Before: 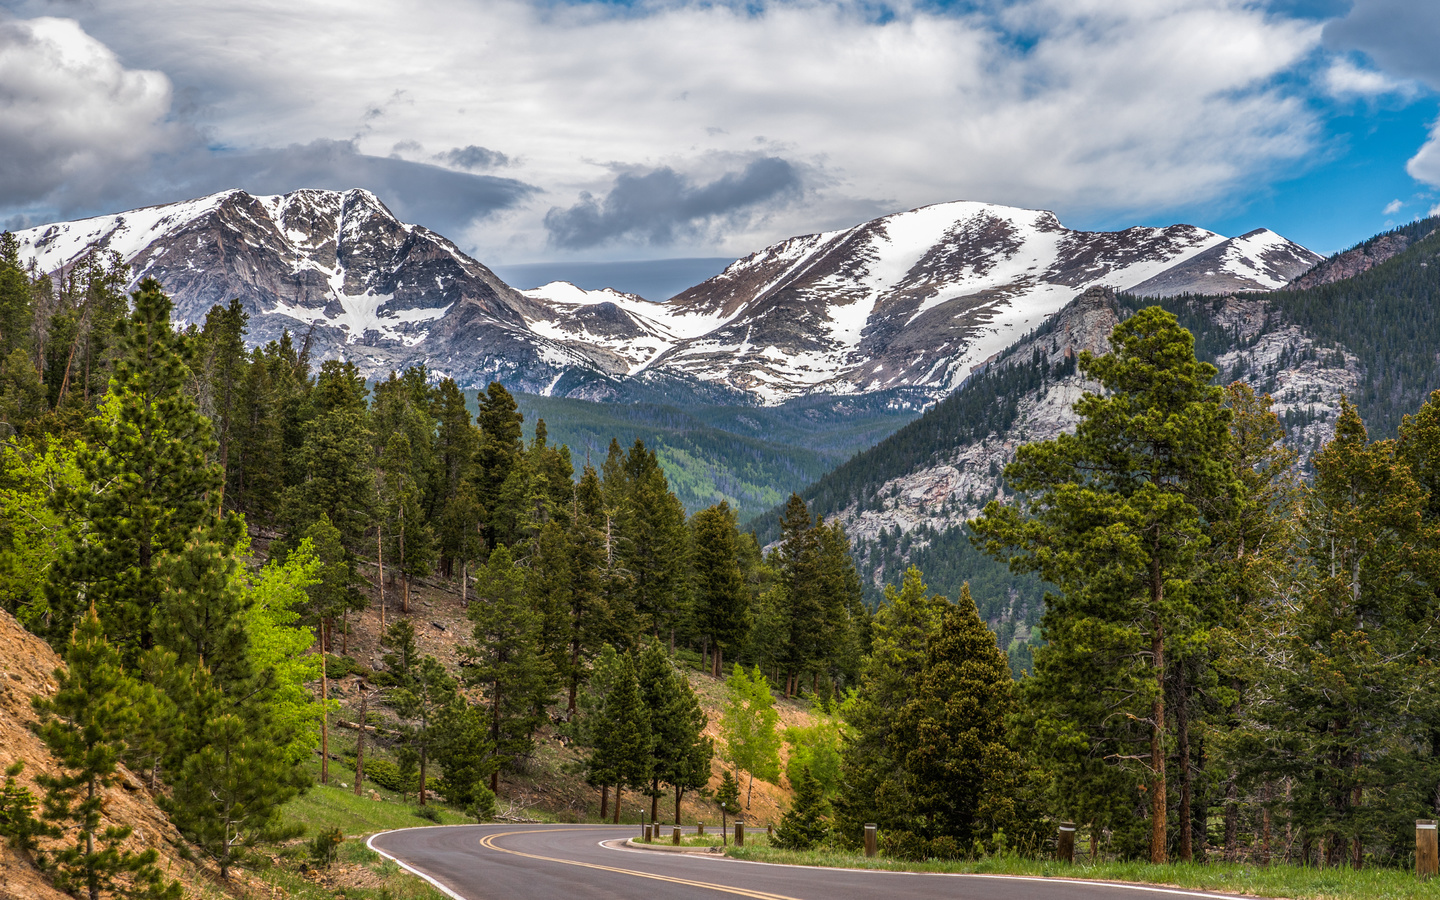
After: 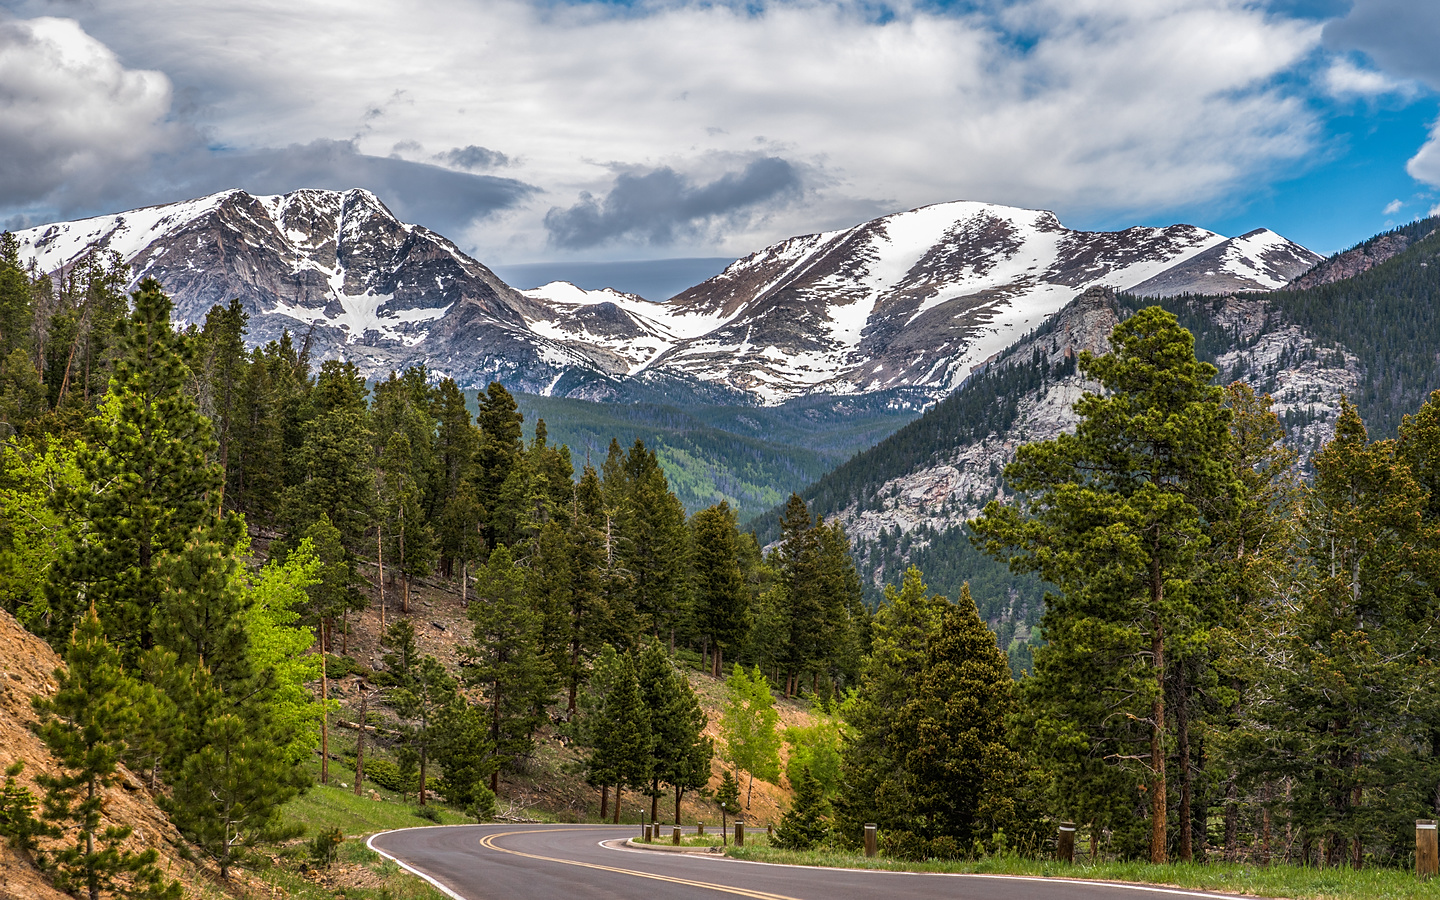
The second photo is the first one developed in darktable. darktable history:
sharpen: radius 1.535, amount 0.369, threshold 1.199
